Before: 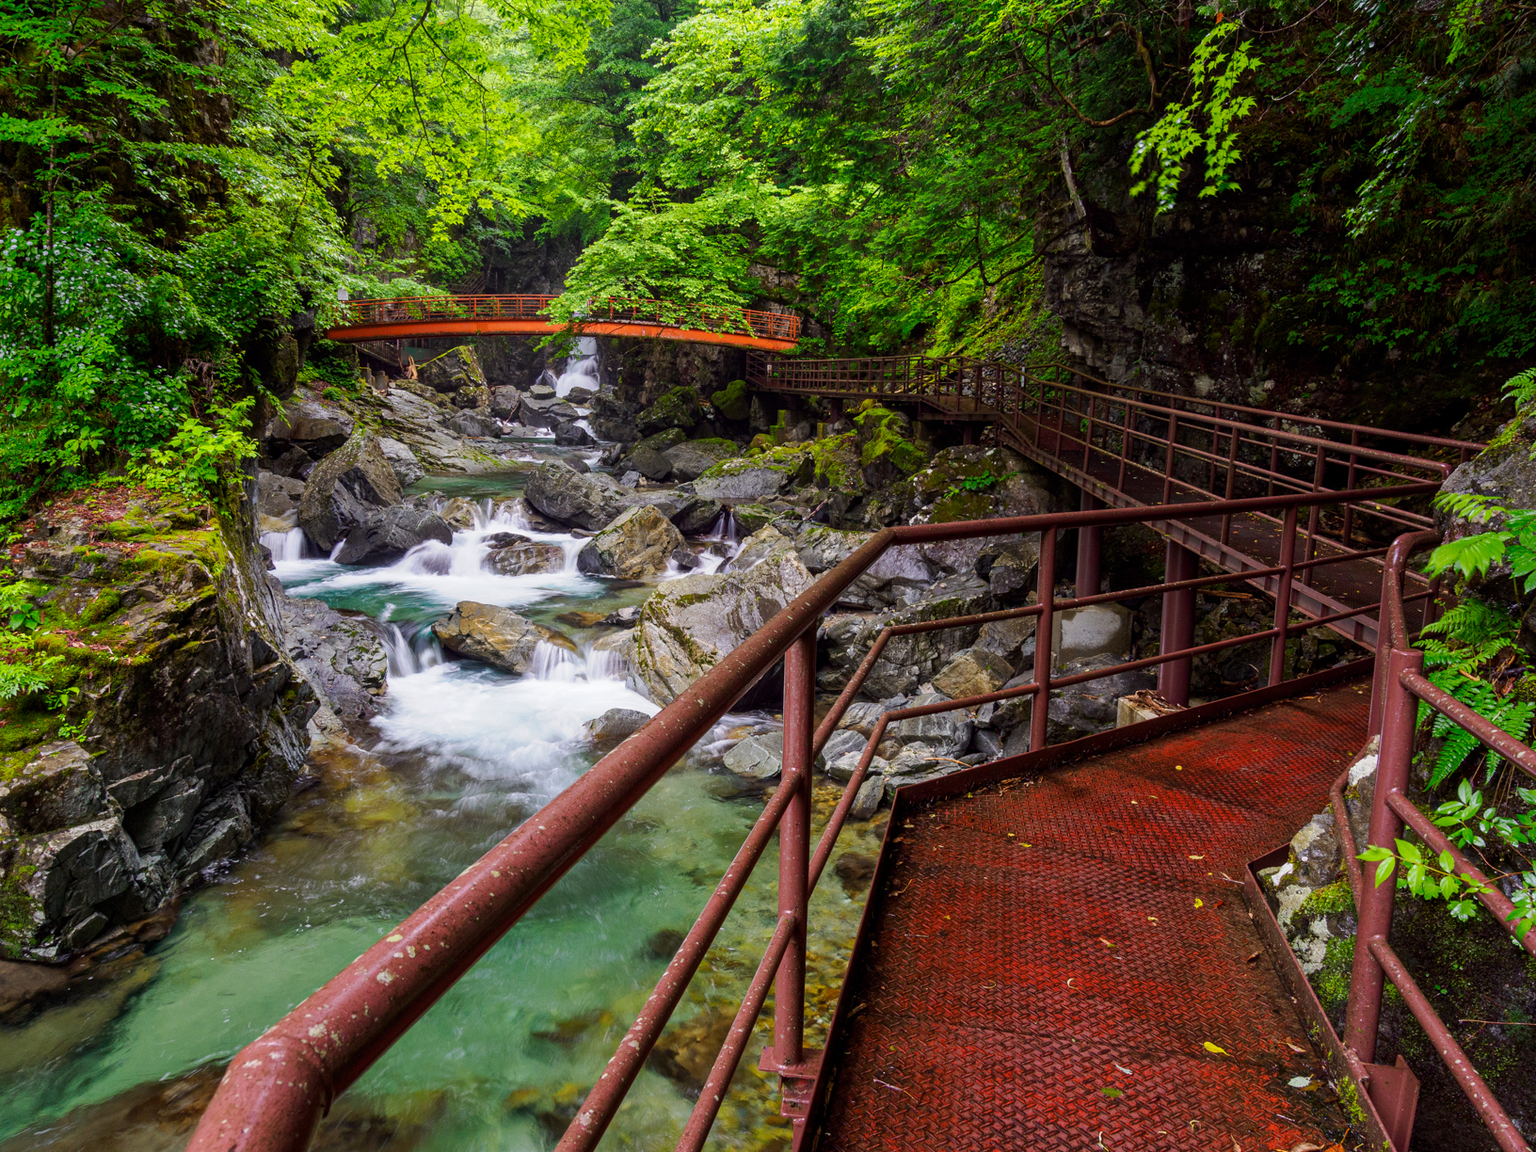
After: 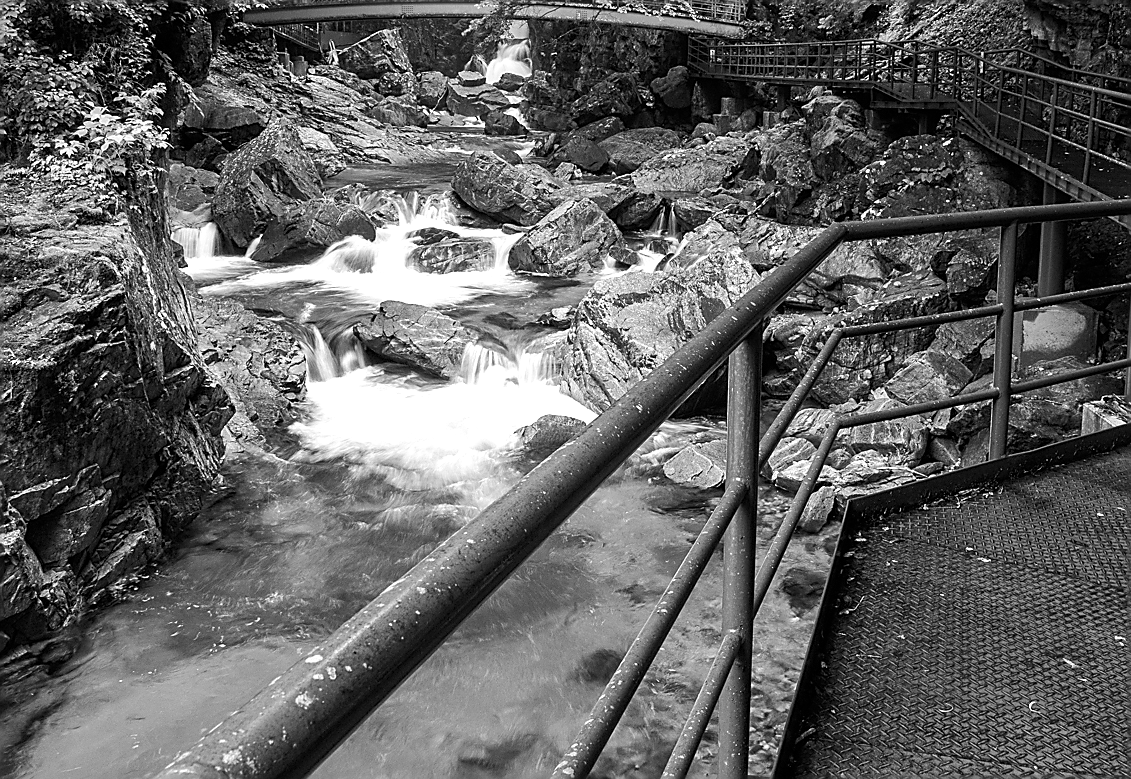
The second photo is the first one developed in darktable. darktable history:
exposure: exposure 0.515 EV, compensate highlight preservation false
sharpen: radius 1.4, amount 1.25, threshold 0.7
monochrome: on, module defaults
crop: left 6.488%, top 27.668%, right 24.183%, bottom 8.656%
